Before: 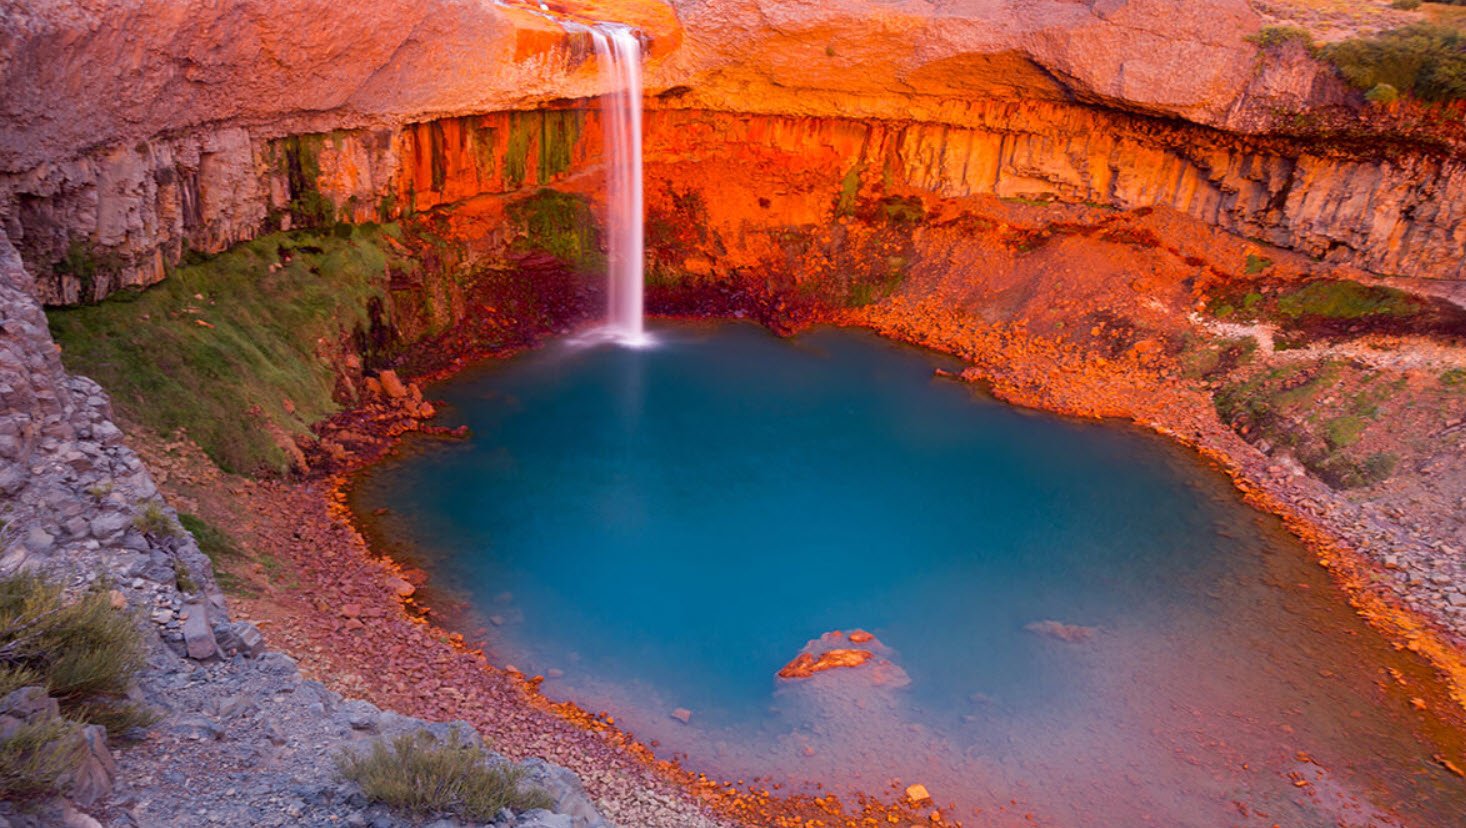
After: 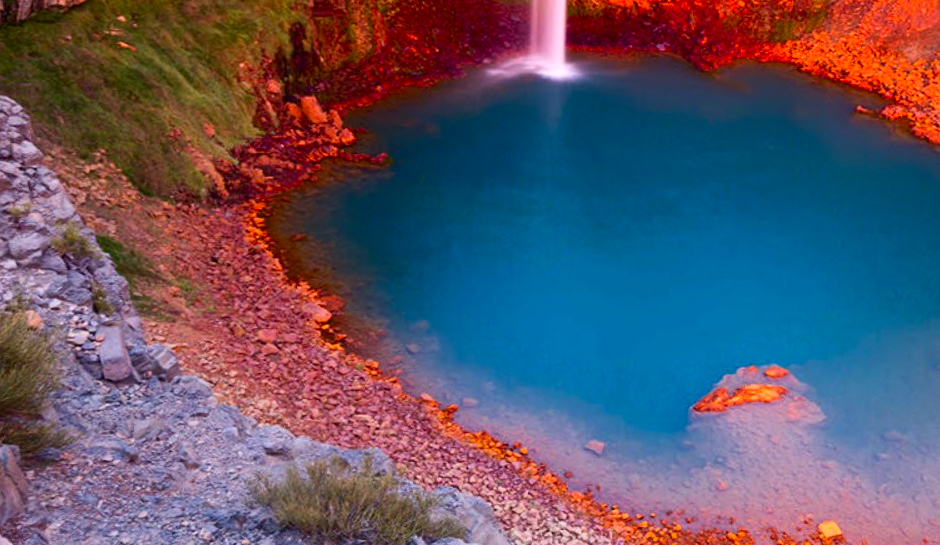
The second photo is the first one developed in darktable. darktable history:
contrast brightness saturation: contrast 0.231, brightness 0.1, saturation 0.287
crop and rotate: angle -1.18°, left 3.916%, top 31.676%, right 29.626%
tone equalizer: on, module defaults
